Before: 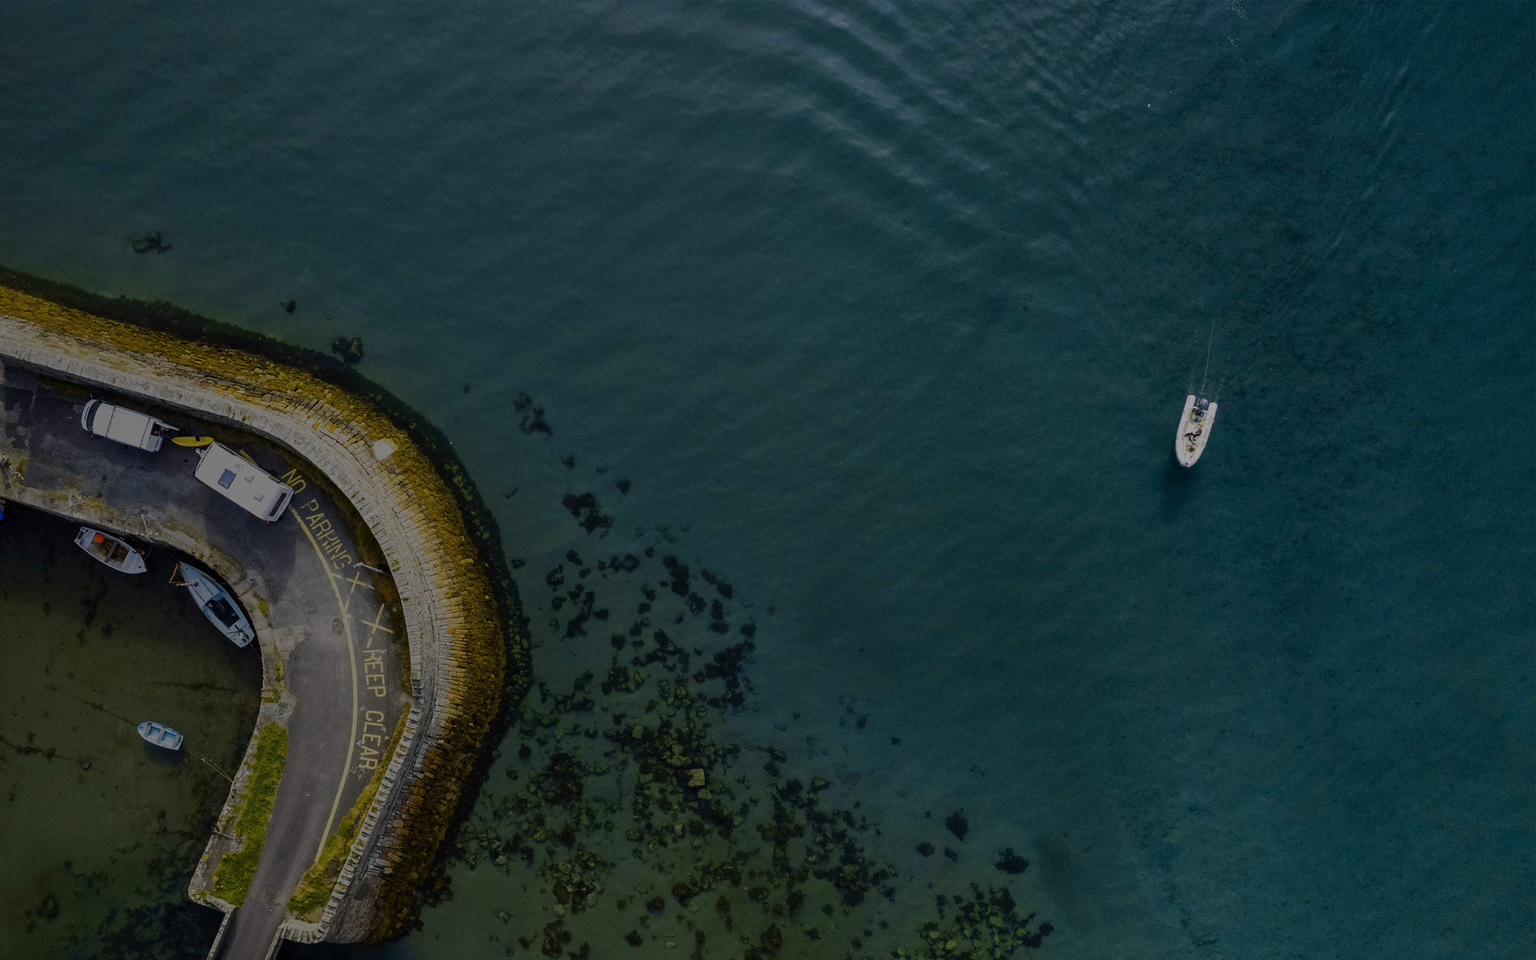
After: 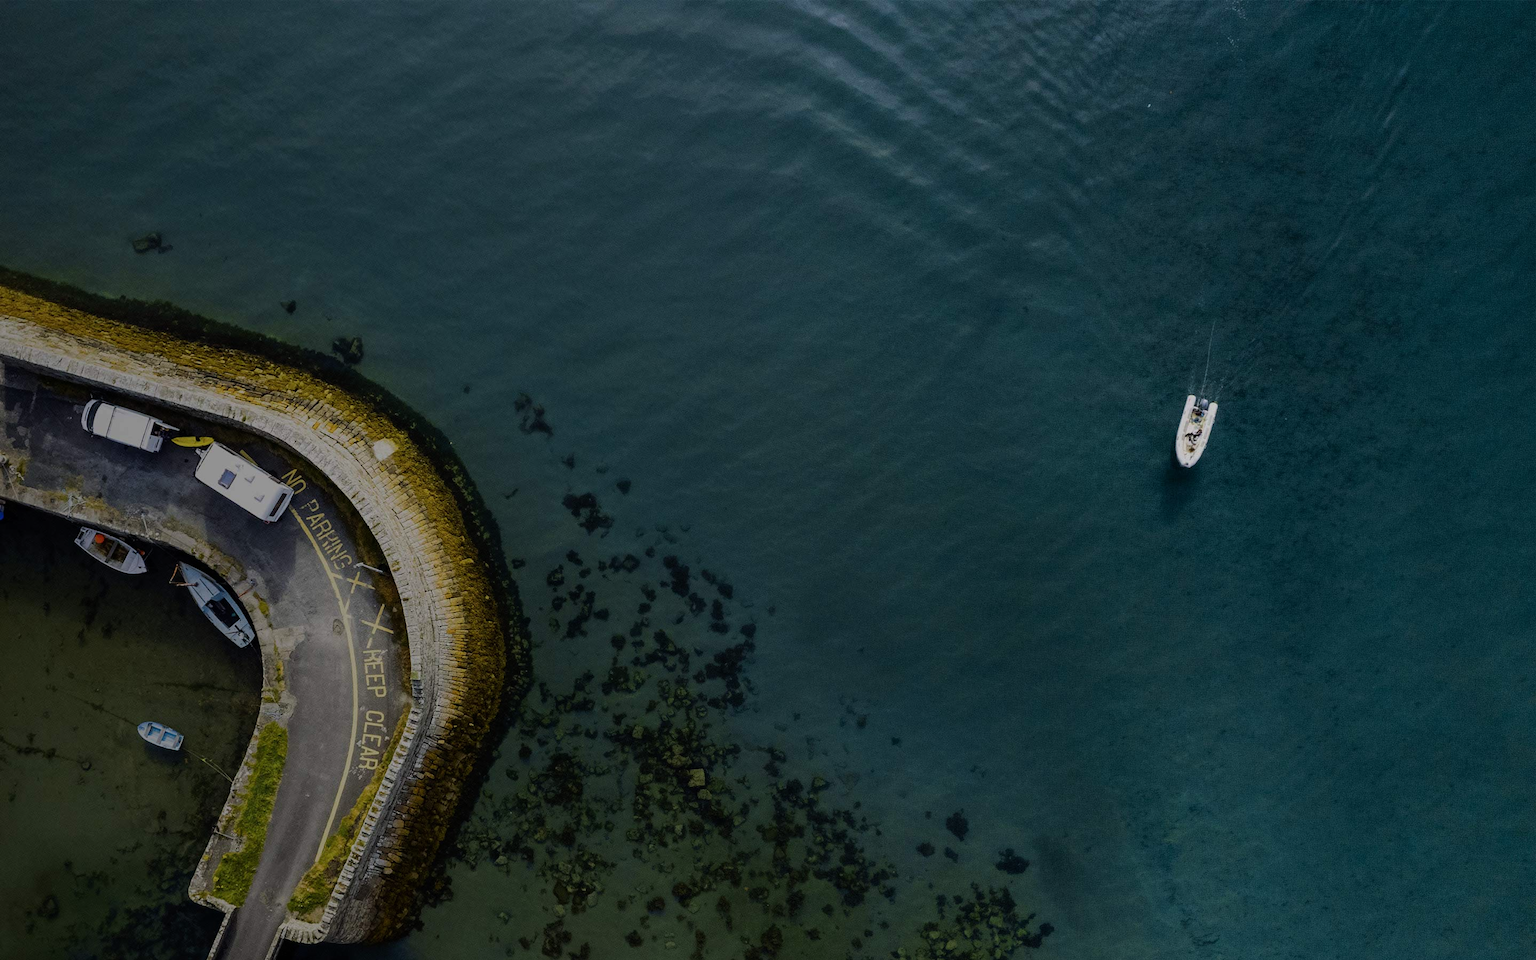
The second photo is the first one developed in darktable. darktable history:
tone equalizer: -8 EV -0.736 EV, -7 EV -0.704 EV, -6 EV -0.629 EV, -5 EV -0.383 EV, -3 EV 0.398 EV, -2 EV 0.6 EV, -1 EV 0.682 EV, +0 EV 0.732 EV
exposure: exposure 0.014 EV, compensate exposure bias true, compensate highlight preservation false
